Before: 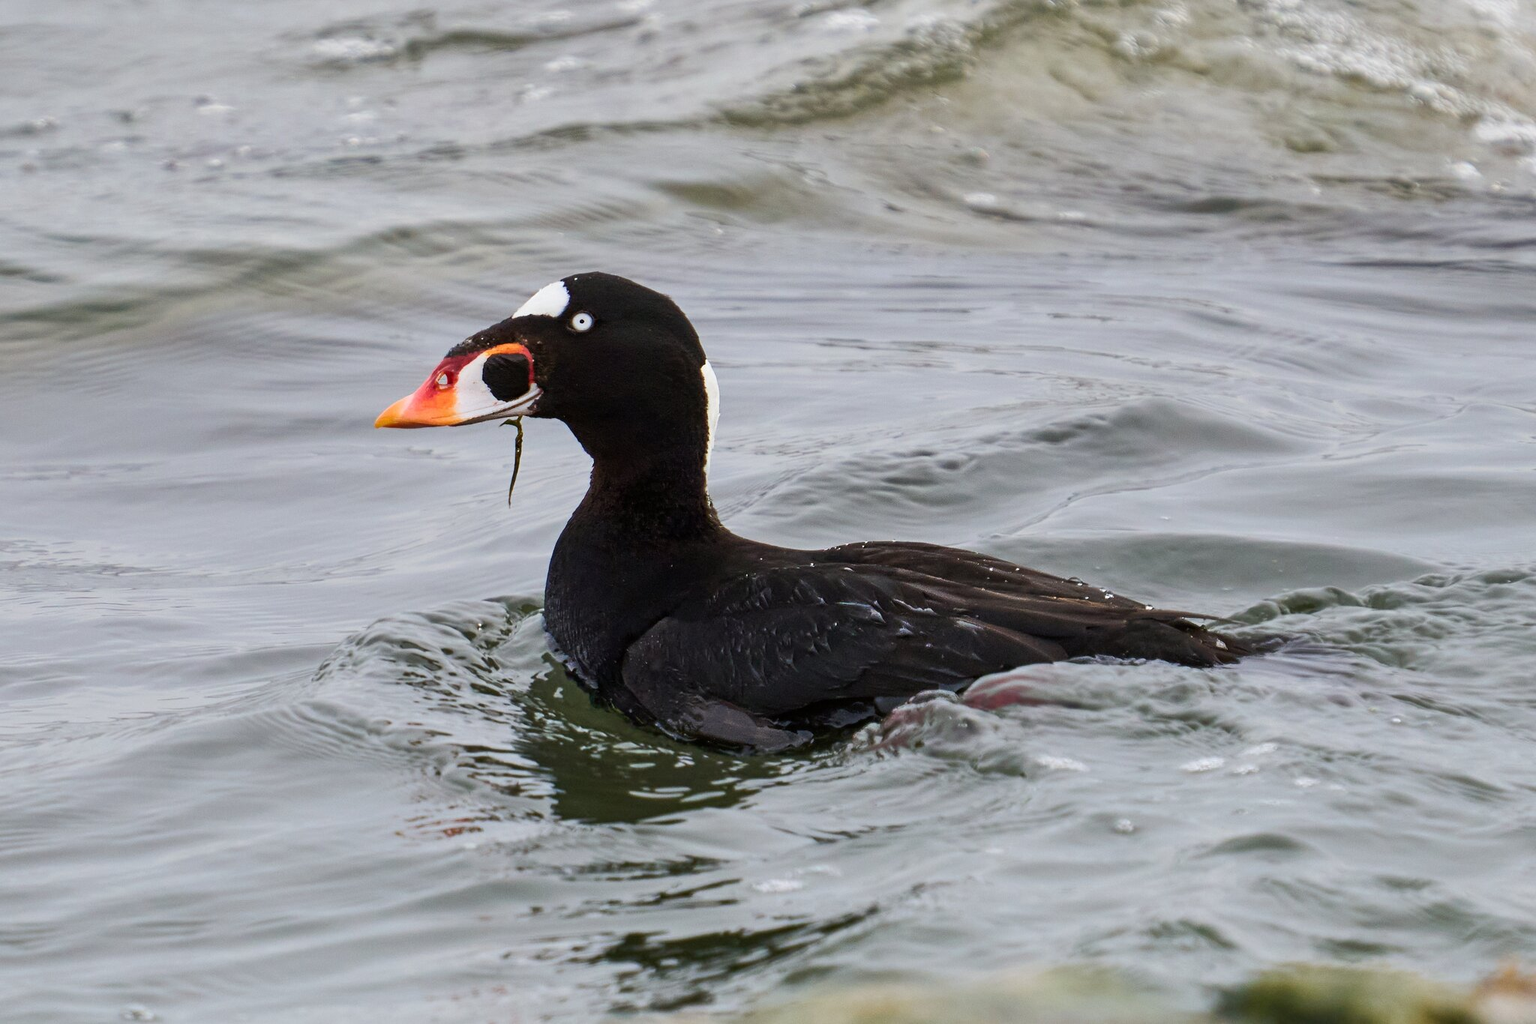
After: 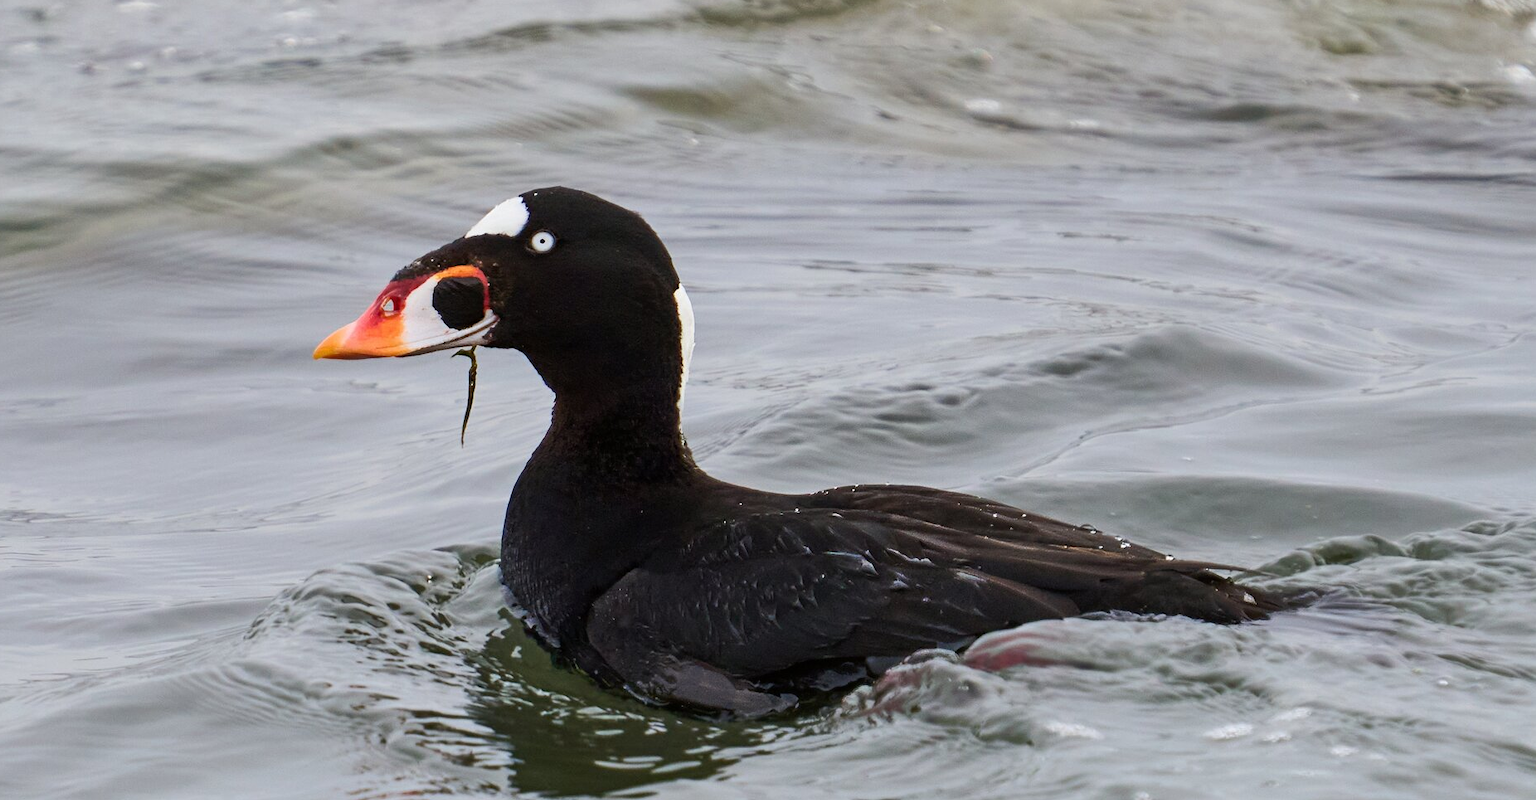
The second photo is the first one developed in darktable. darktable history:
crop: left 5.978%, top 10.176%, right 3.585%, bottom 19.16%
